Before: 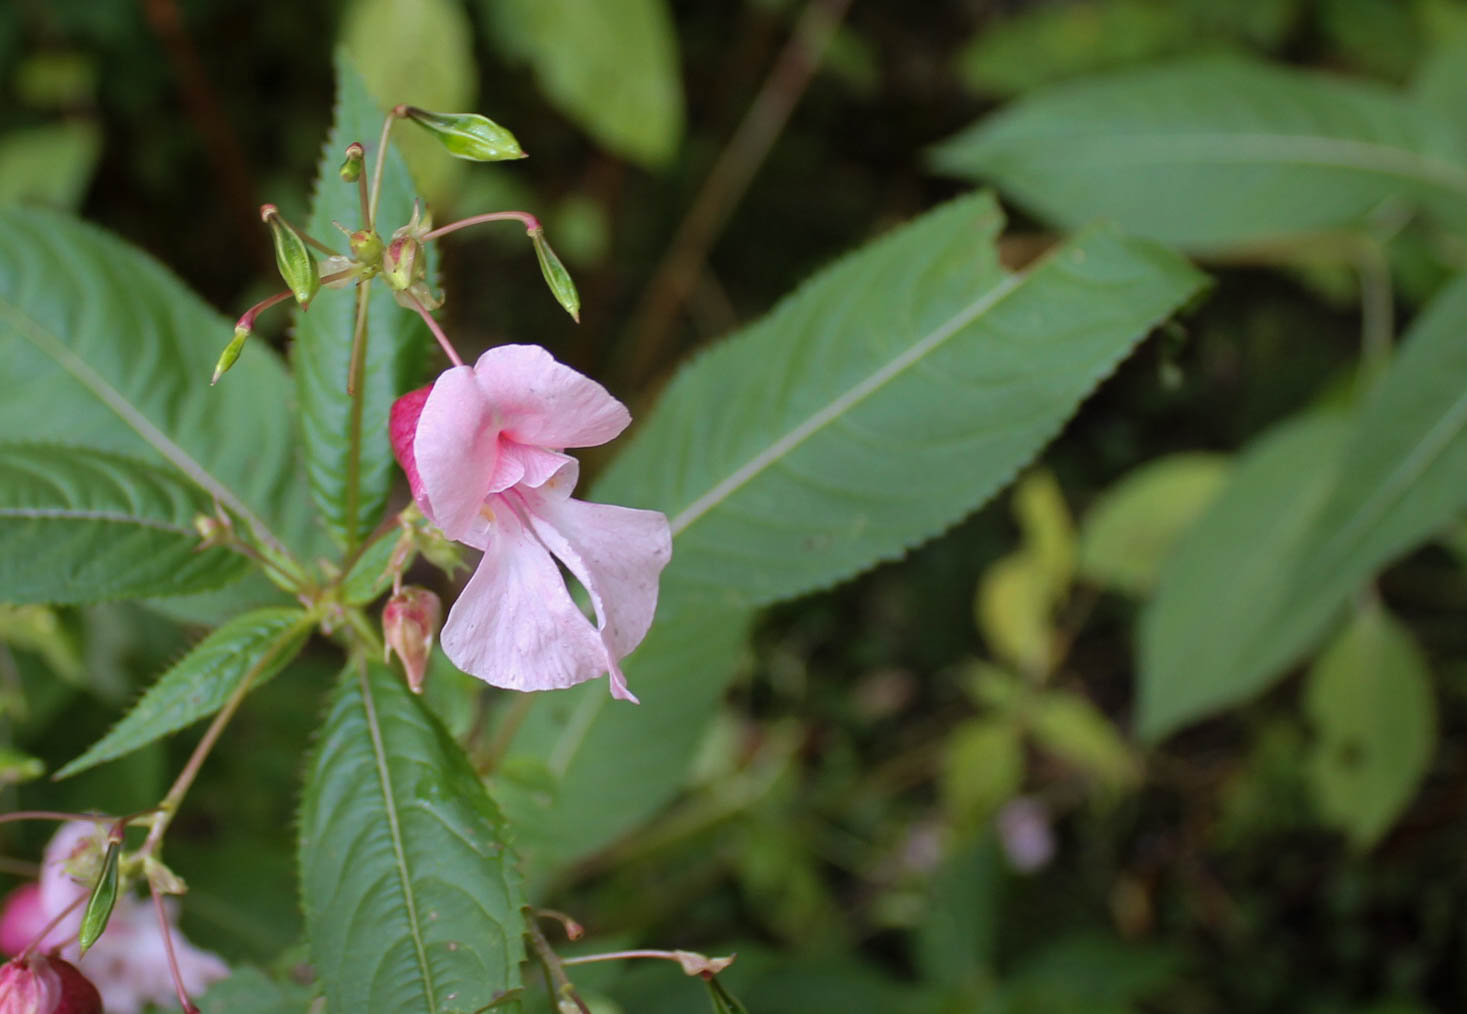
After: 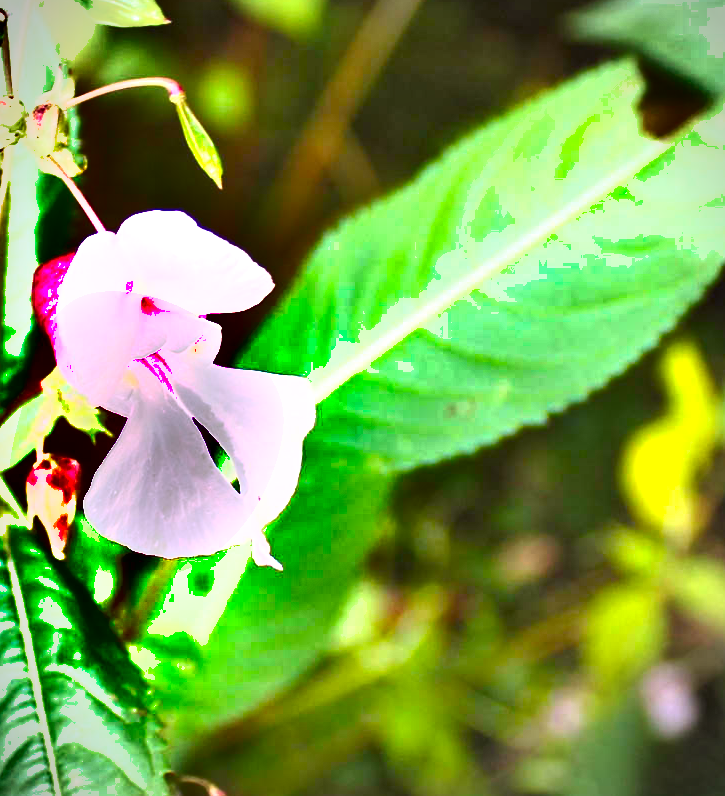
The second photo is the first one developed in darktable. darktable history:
vignetting: fall-off start 87%, automatic ratio true
crop and rotate: angle 0.02°, left 24.353%, top 13.219%, right 26.156%, bottom 8.224%
exposure: exposure 2.207 EV, compensate highlight preservation false
color balance rgb: linear chroma grading › global chroma 13.3%, global vibrance 41.49%
shadows and highlights: shadows 24.5, highlights -78.15, soften with gaussian
color correction: highlights a* -0.95, highlights b* 4.5, shadows a* 3.55
